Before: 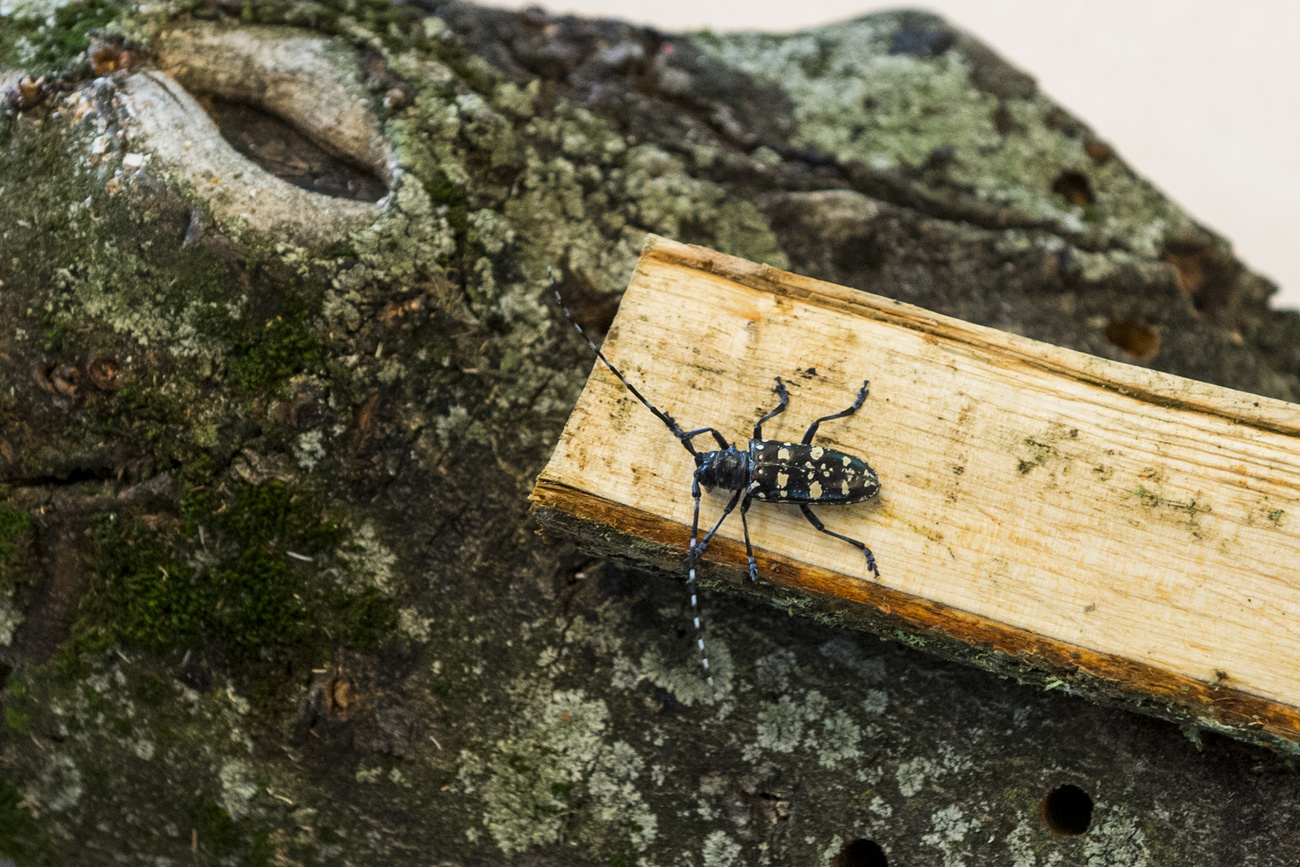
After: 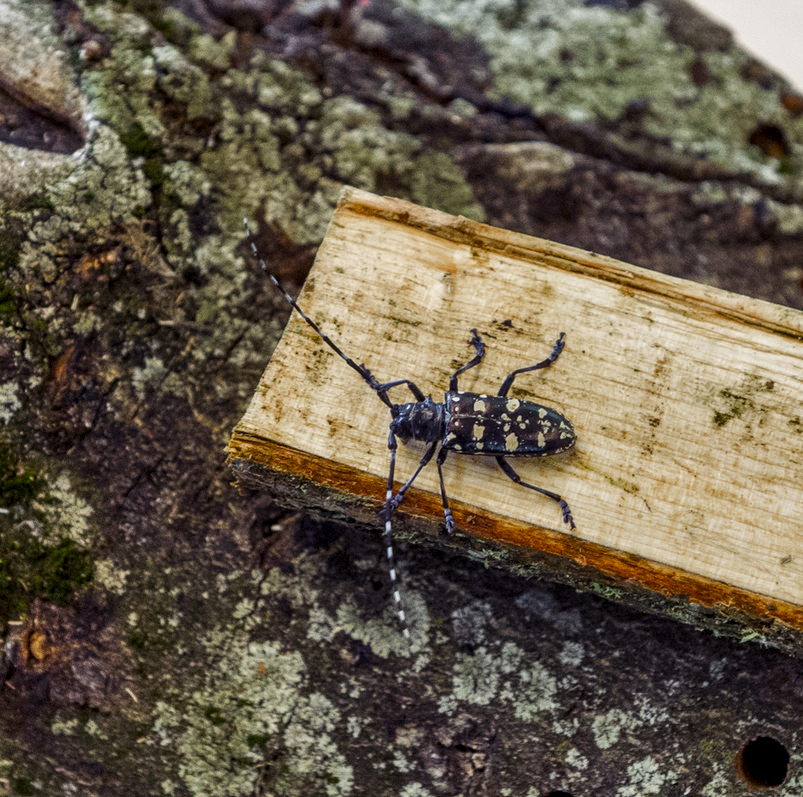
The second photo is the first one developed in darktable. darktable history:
crop and rotate: left 23.4%, top 5.622%, right 14.801%, bottom 2.357%
local contrast: detail 130%
color balance rgb: shadows lift › luminance -21.328%, shadows lift › chroma 8.768%, shadows lift › hue 283.87°, power › hue 61.21°, perceptual saturation grading › global saturation 20%, perceptual saturation grading › highlights -50.328%, perceptual saturation grading › shadows 30.625%
shadows and highlights: soften with gaussian
color zones: curves: ch0 [(0, 0.48) (0.209, 0.398) (0.305, 0.332) (0.429, 0.493) (0.571, 0.5) (0.714, 0.5) (0.857, 0.5) (1, 0.48)]; ch1 [(0, 0.633) (0.143, 0.586) (0.286, 0.489) (0.429, 0.448) (0.571, 0.31) (0.714, 0.335) (0.857, 0.492) (1, 0.633)]; ch2 [(0, 0.448) (0.143, 0.498) (0.286, 0.5) (0.429, 0.5) (0.571, 0.5) (0.714, 0.5) (0.857, 0.5) (1, 0.448)]
